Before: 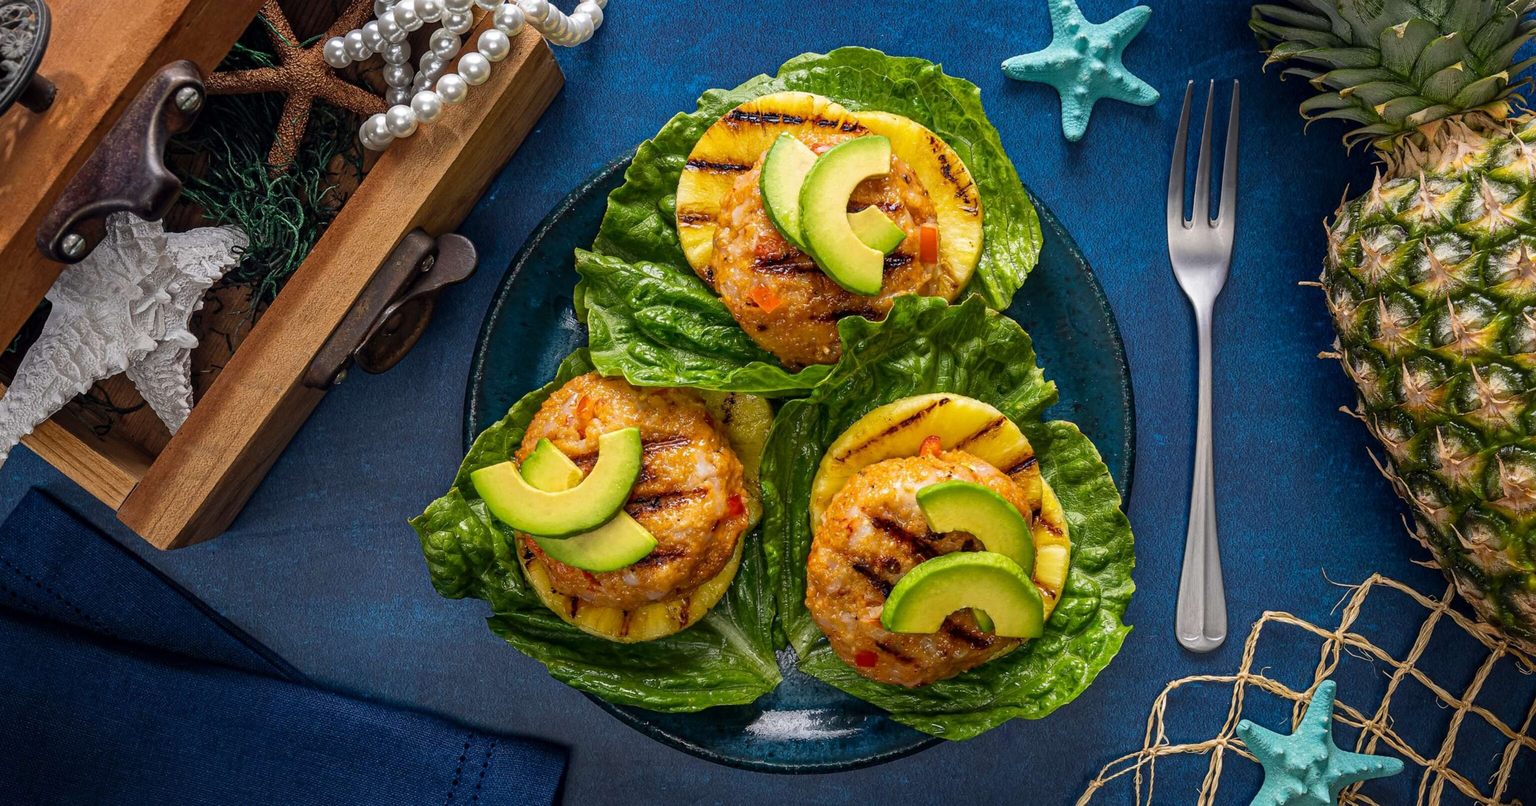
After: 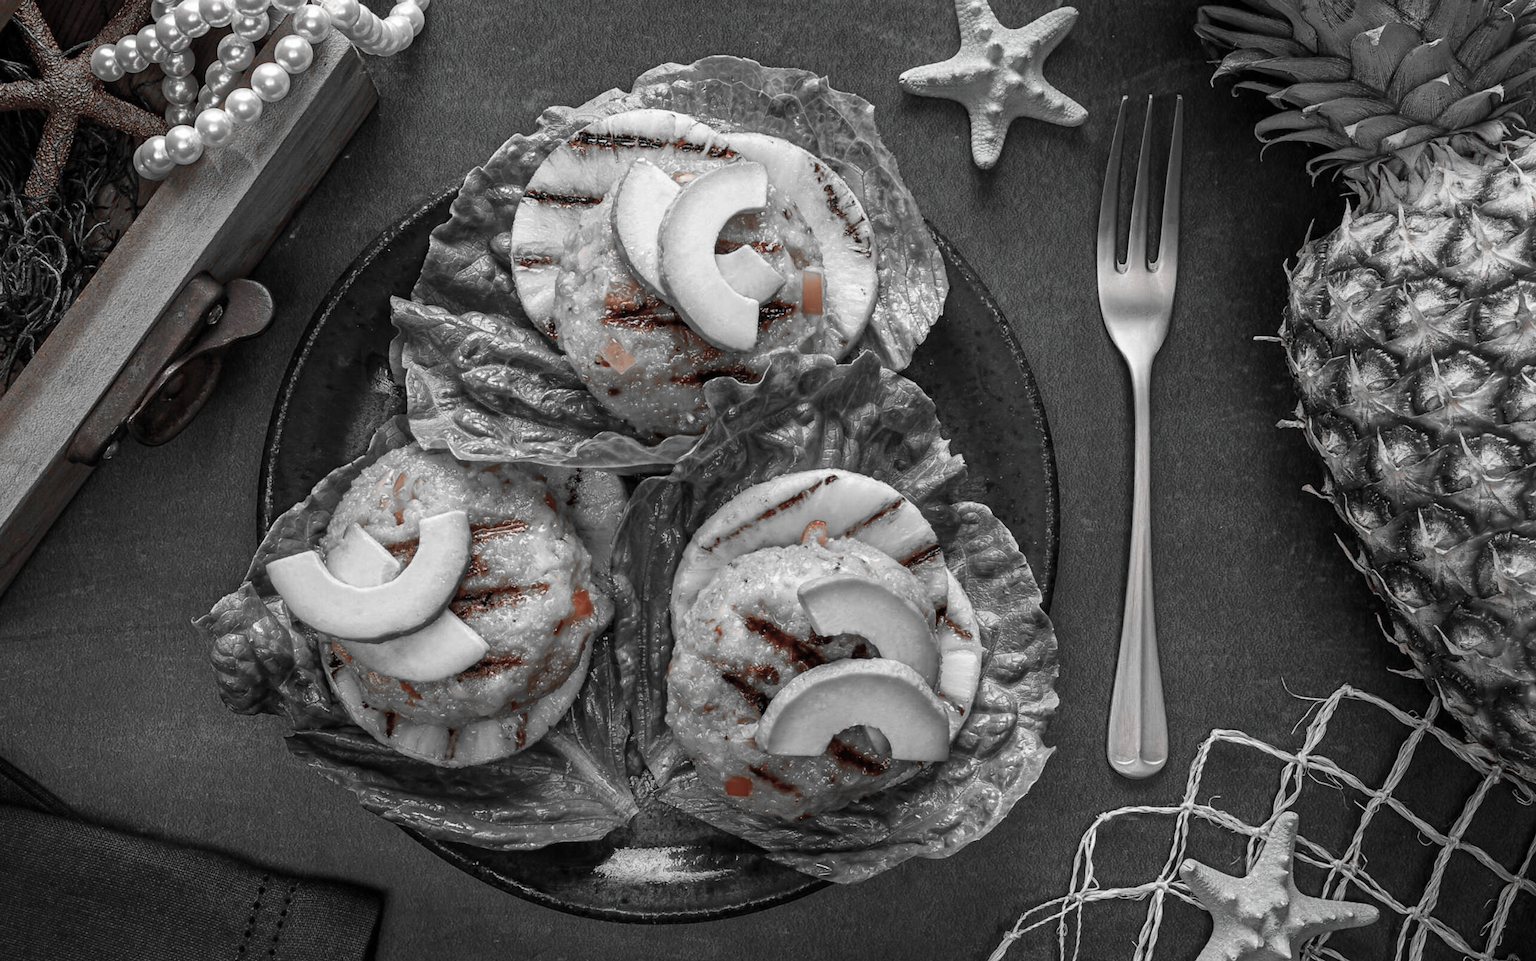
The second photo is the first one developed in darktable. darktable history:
crop: left 16.145%
color zones: curves: ch1 [(0, 0.006) (0.094, 0.285) (0.171, 0.001) (0.429, 0.001) (0.571, 0.003) (0.714, 0.004) (0.857, 0.004) (1, 0.006)]
